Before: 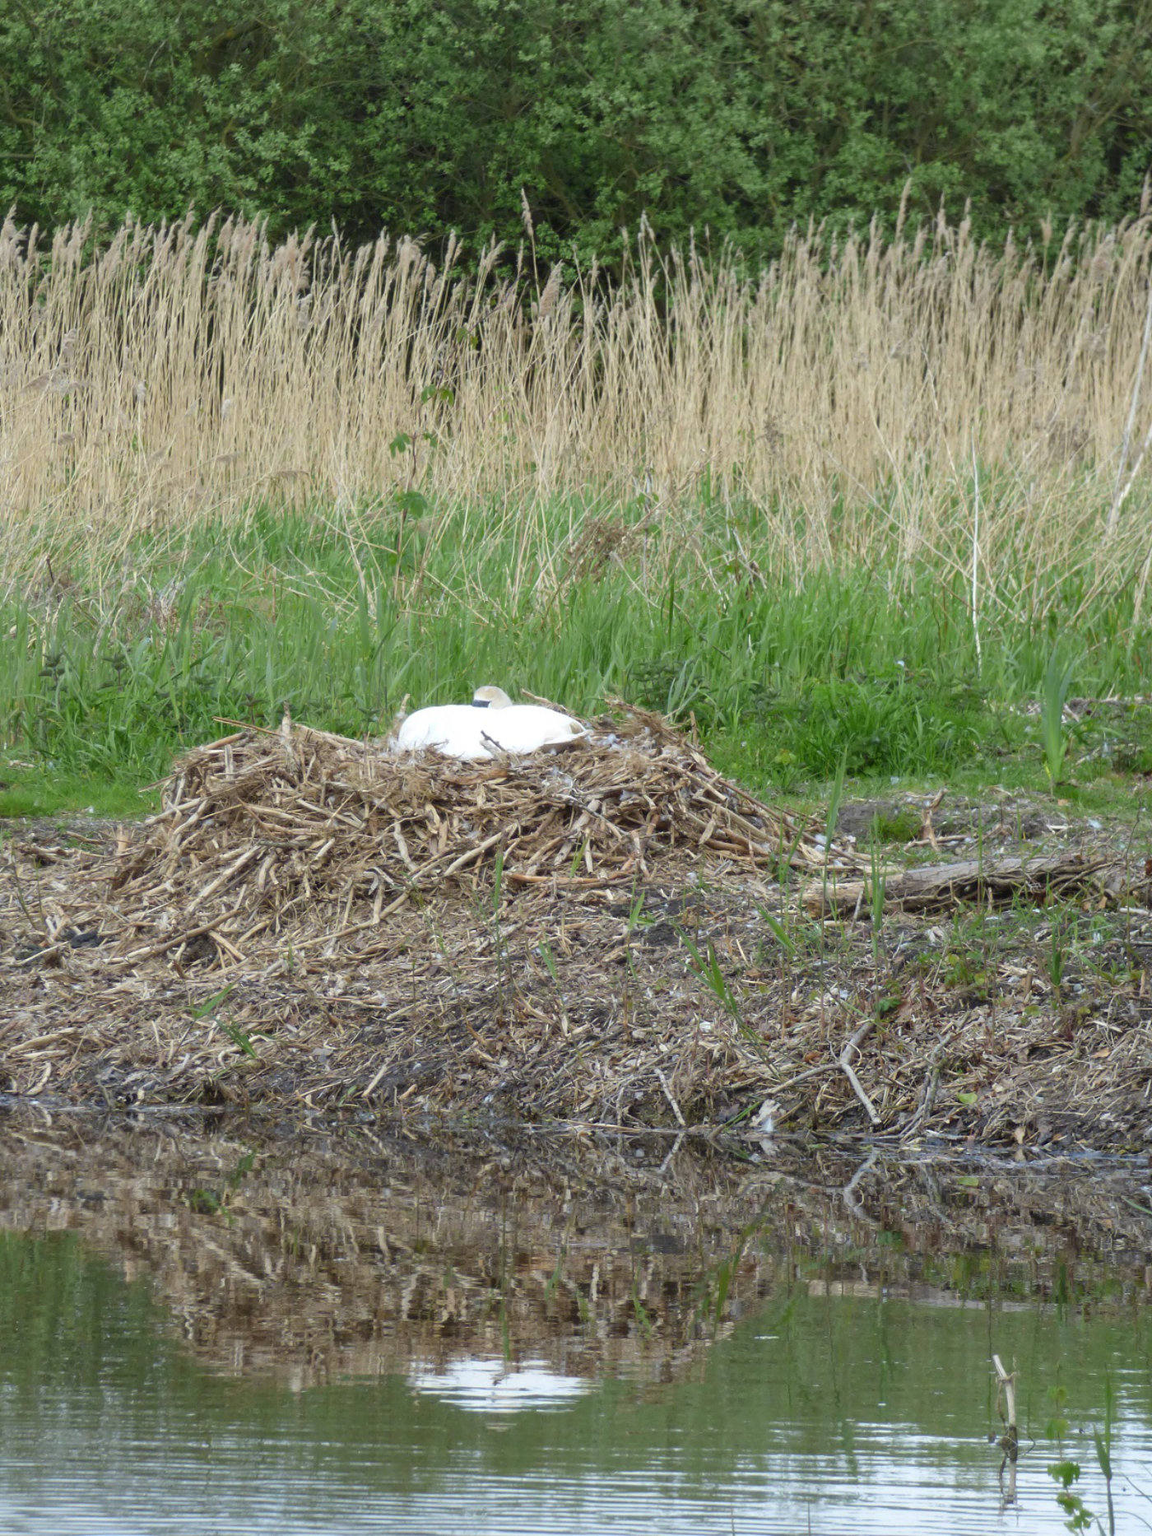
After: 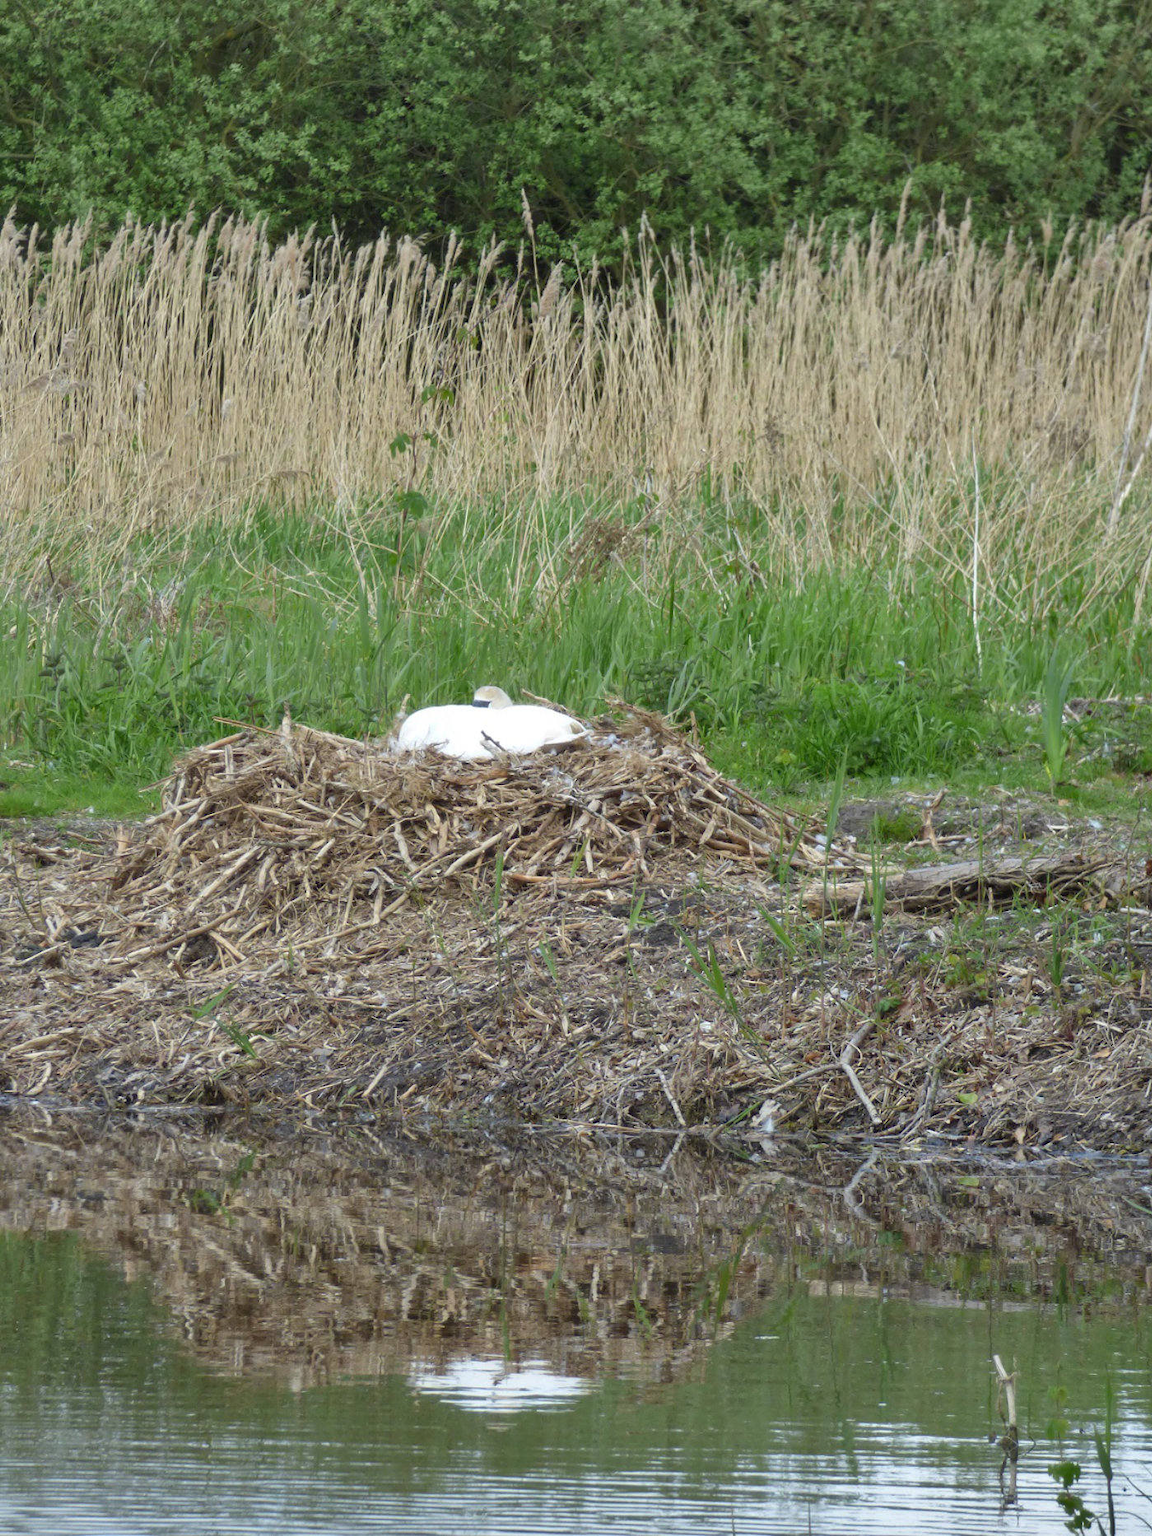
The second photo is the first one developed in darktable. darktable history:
shadows and highlights: radius 106.91, shadows 44.84, highlights -67.72, highlights color adjustment 0.581%, low approximation 0.01, soften with gaussian
